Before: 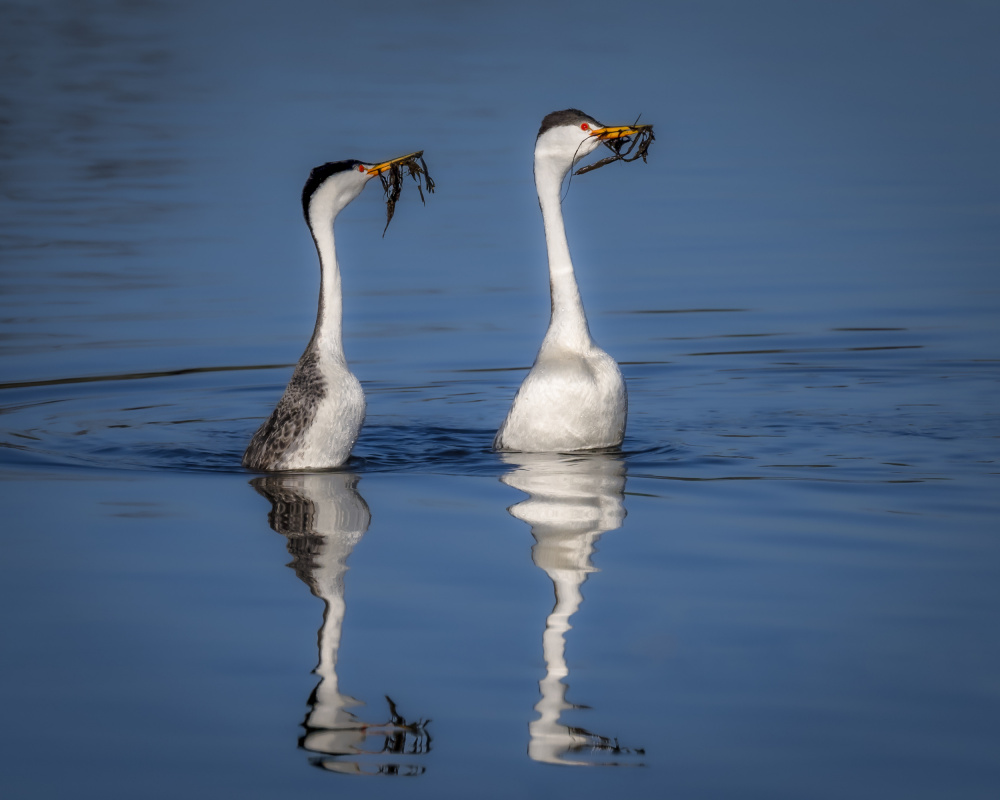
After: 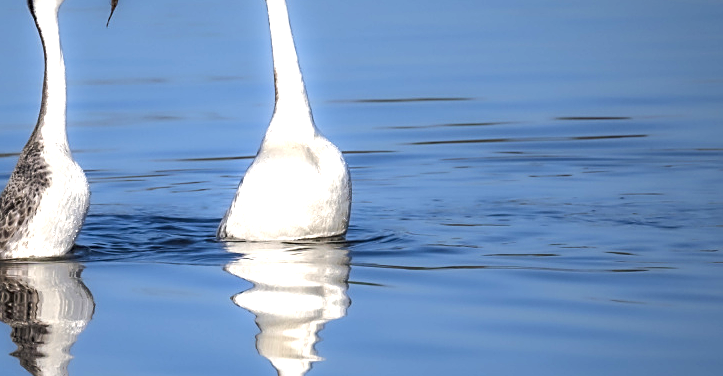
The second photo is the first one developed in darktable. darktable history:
sharpen: on, module defaults
exposure: exposure 1.153 EV, compensate highlight preservation false
crop and rotate: left 27.699%, top 26.567%, bottom 26.395%
